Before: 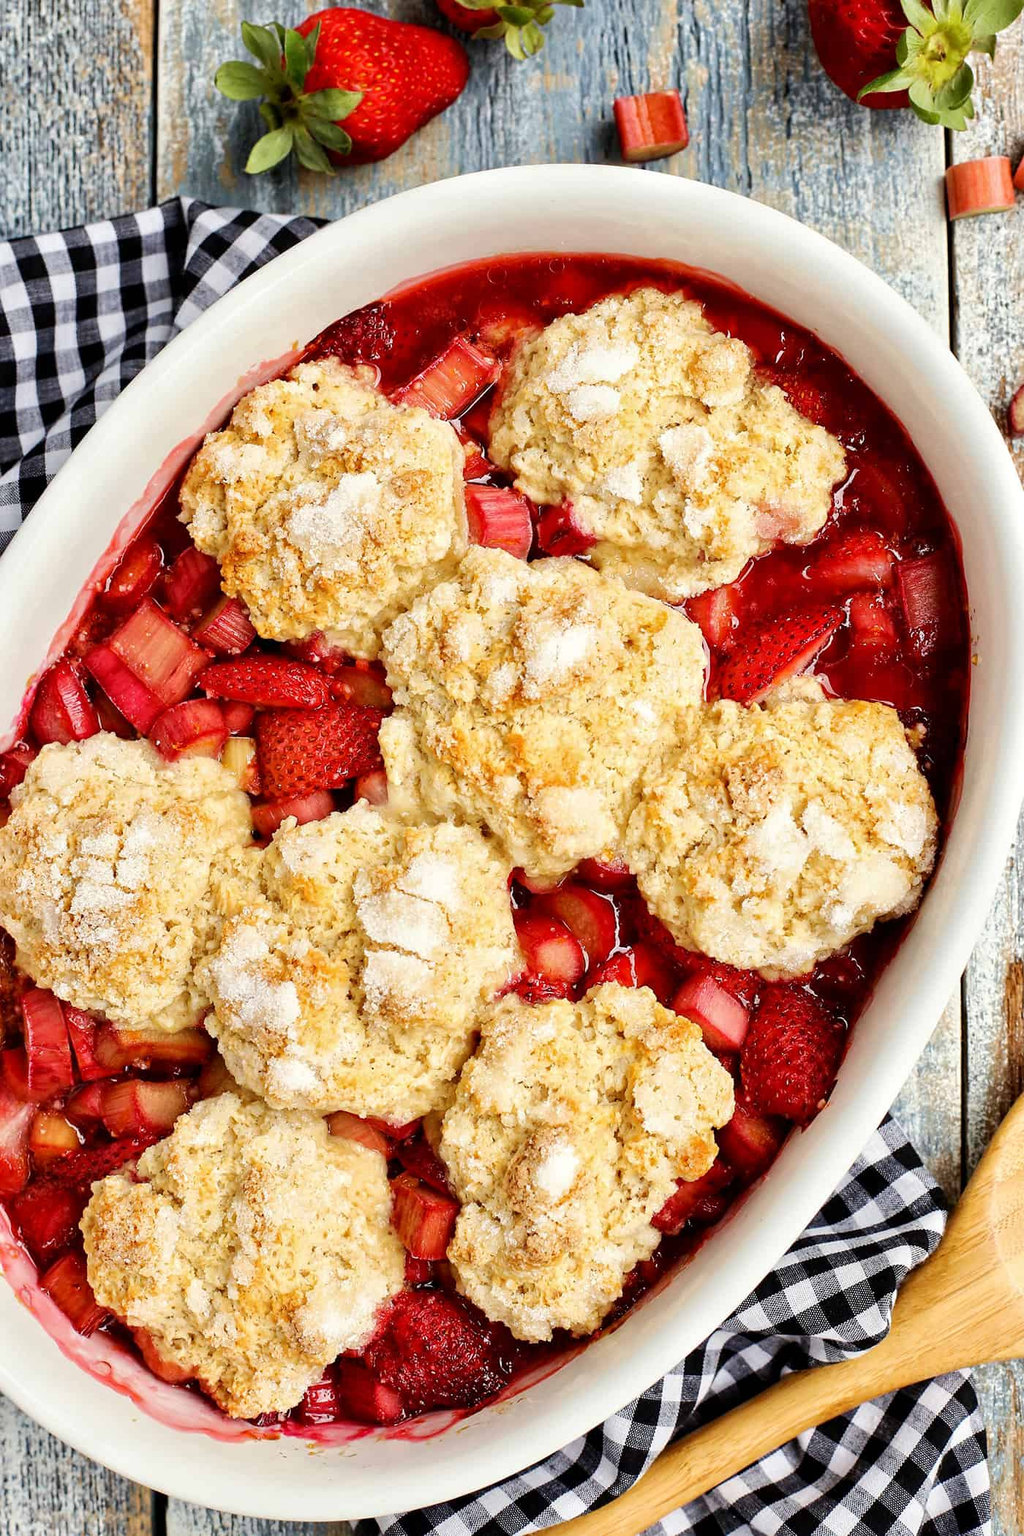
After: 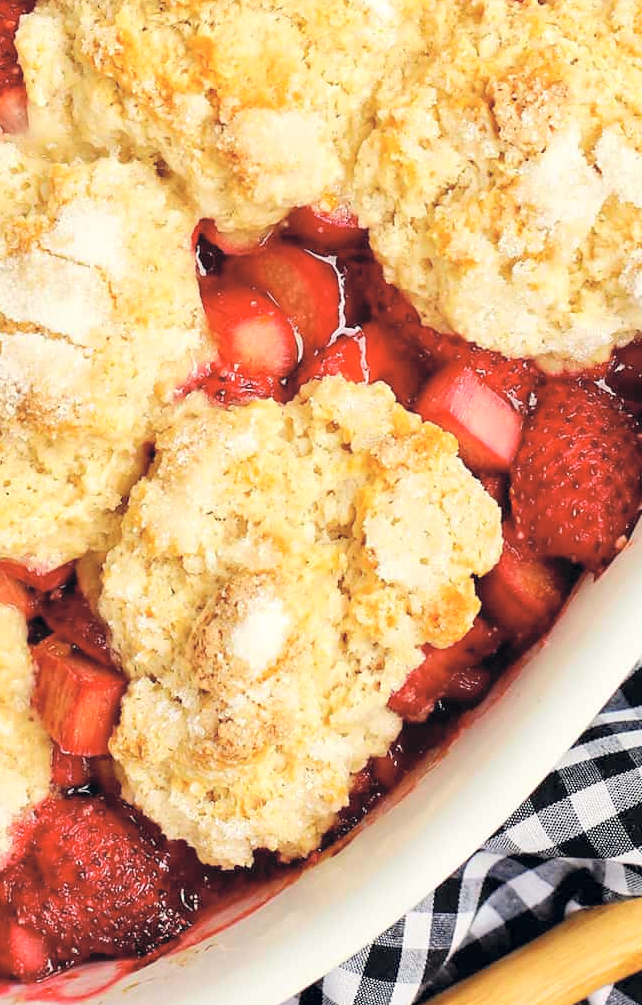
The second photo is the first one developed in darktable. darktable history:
crop: left 35.878%, top 46.075%, right 18.223%, bottom 6.039%
color correction: highlights a* 0.384, highlights b* 2.73, shadows a* -1.08, shadows b* -4.23
contrast brightness saturation: brightness 0.277
